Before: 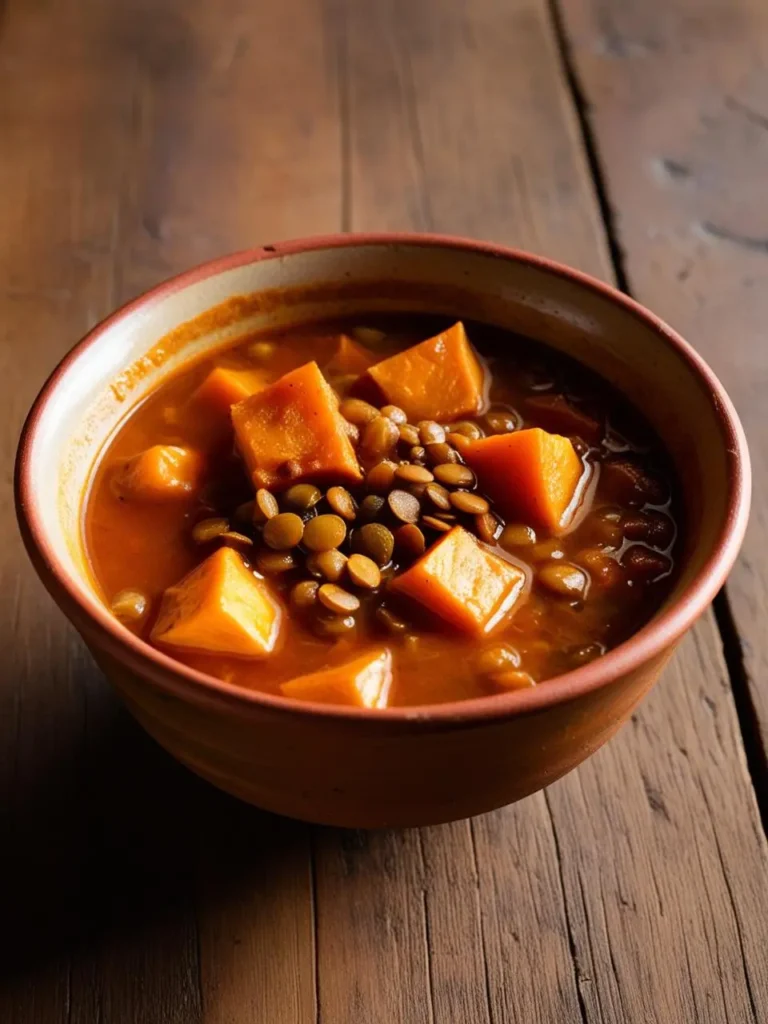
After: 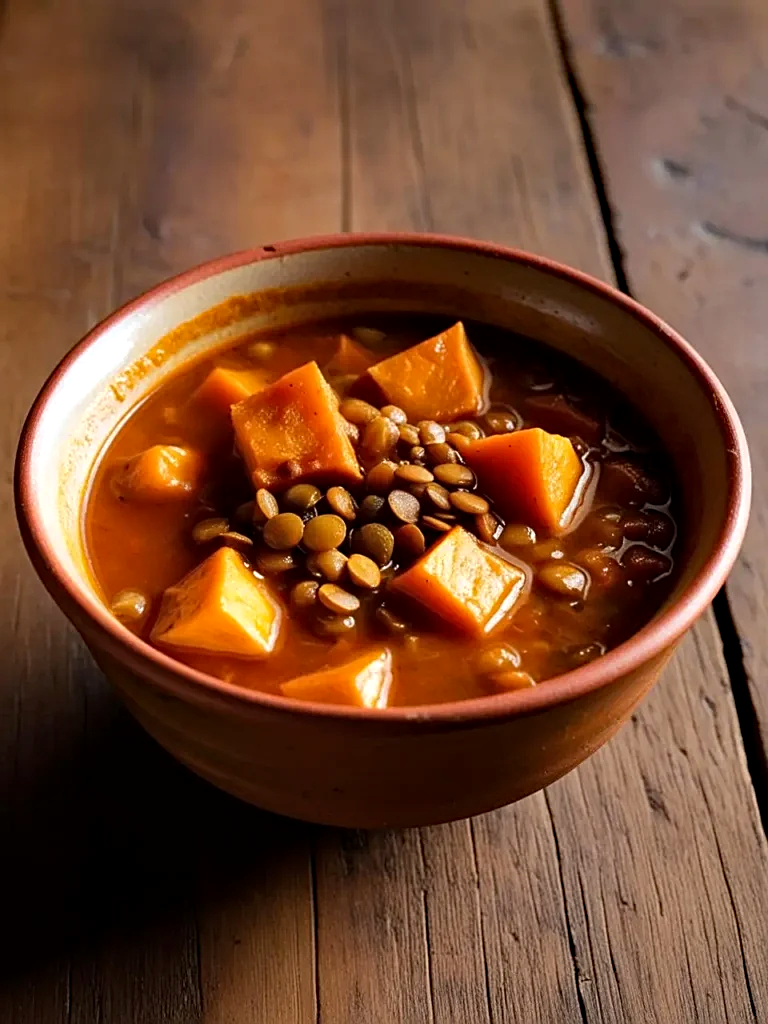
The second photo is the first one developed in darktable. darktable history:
haze removal: compatibility mode true, adaptive false
local contrast: highlights 107%, shadows 100%, detail 120%, midtone range 0.2
sharpen: on, module defaults
